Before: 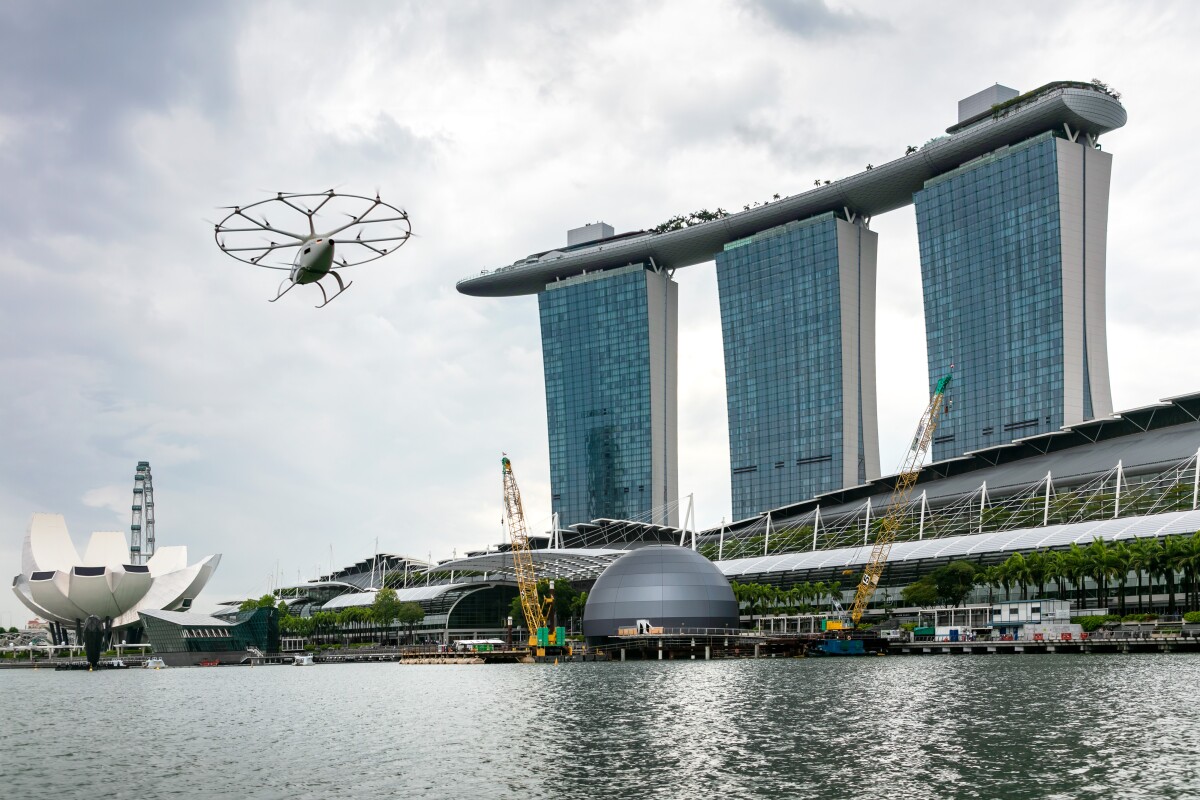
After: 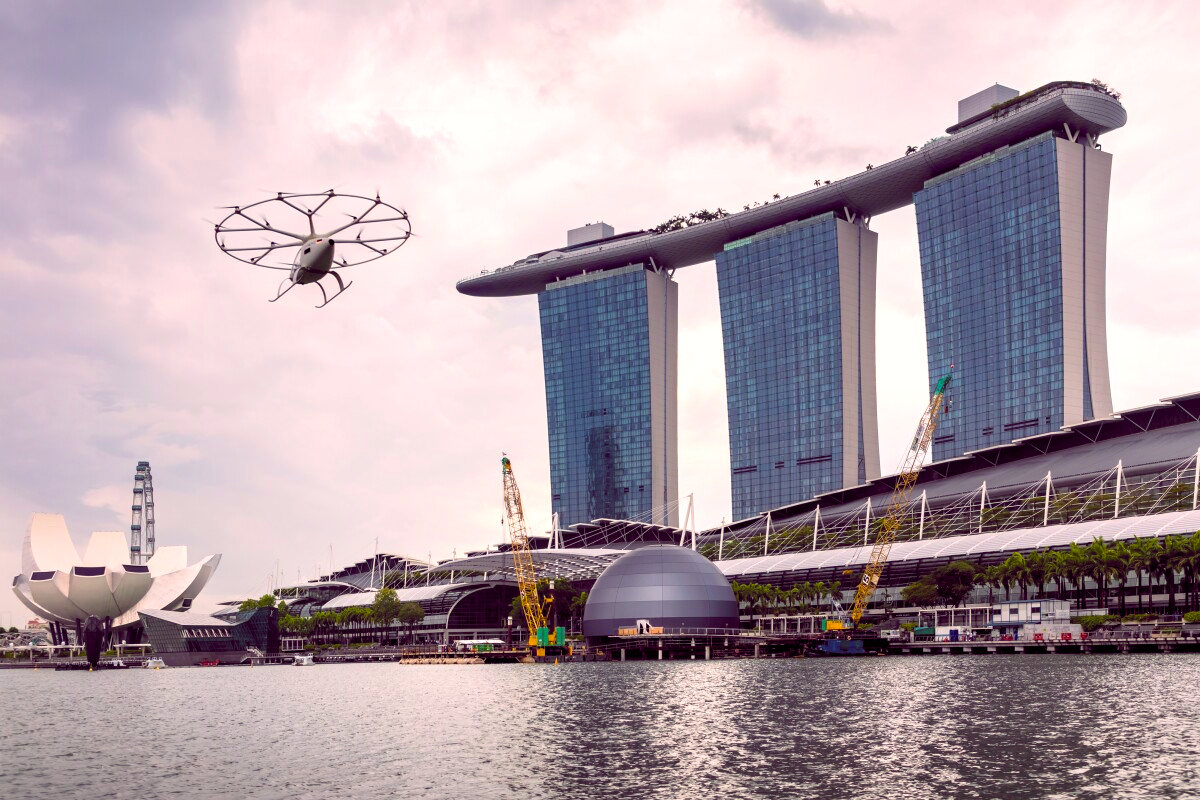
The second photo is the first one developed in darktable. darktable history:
color balance rgb: shadows lift › chroma 6.43%, shadows lift › hue 305.74°, highlights gain › chroma 2.43%, highlights gain › hue 35.74°, global offset › chroma 0.28%, global offset › hue 320.29°, linear chroma grading › global chroma 5.5%, perceptual saturation grading › global saturation 30%, contrast 5.15%
